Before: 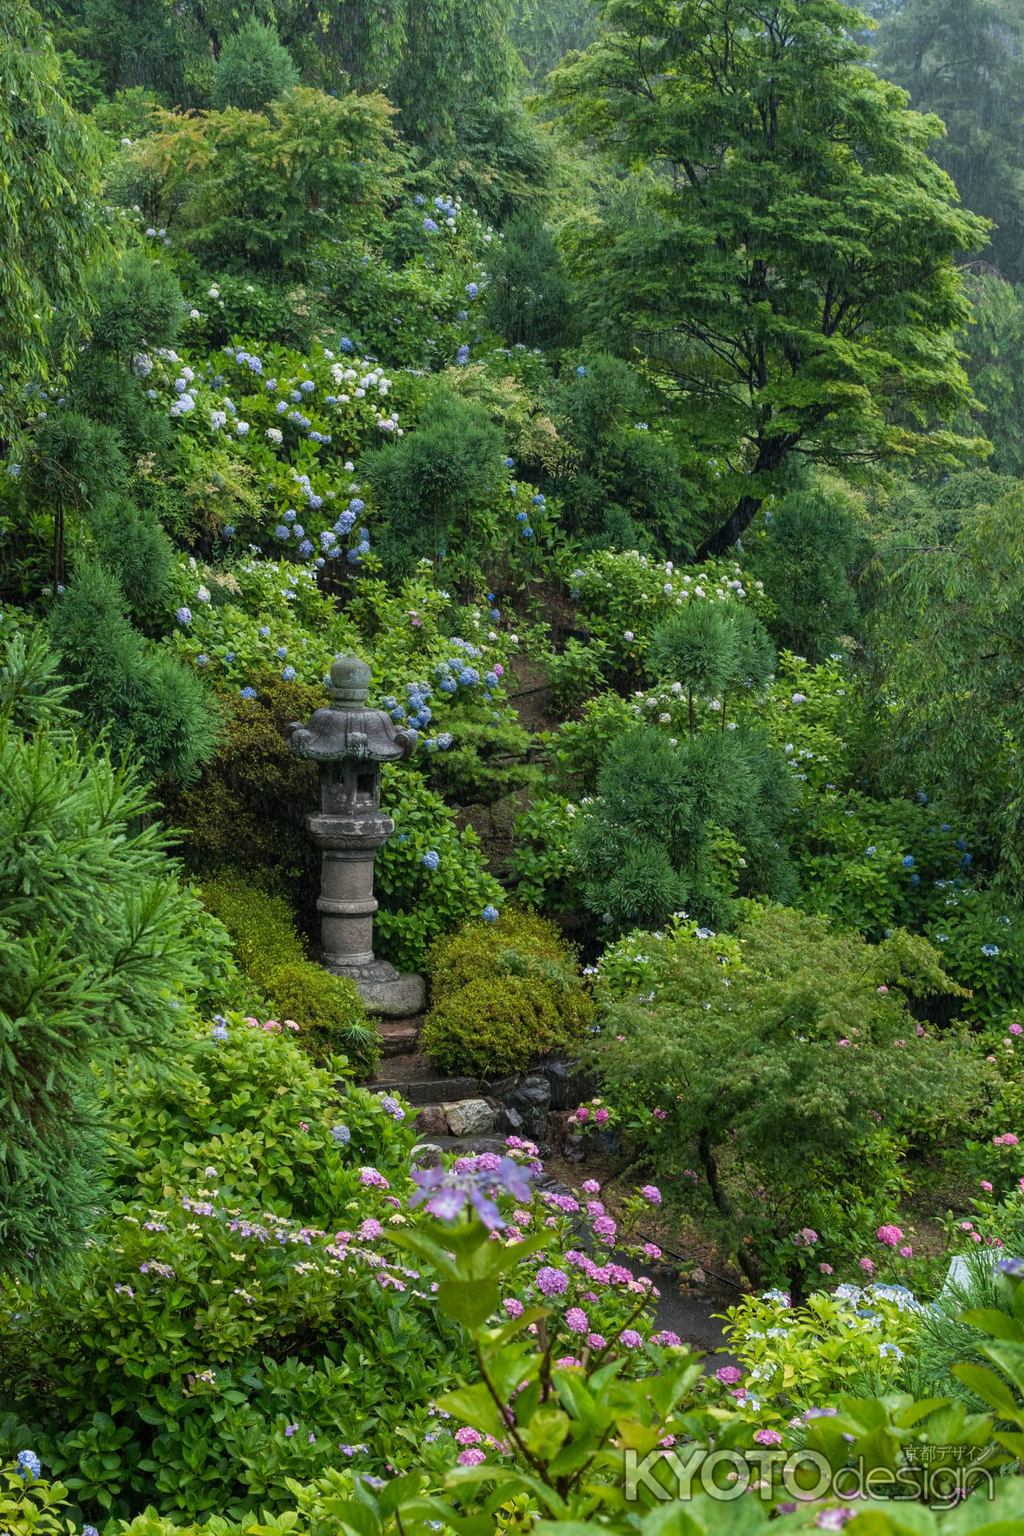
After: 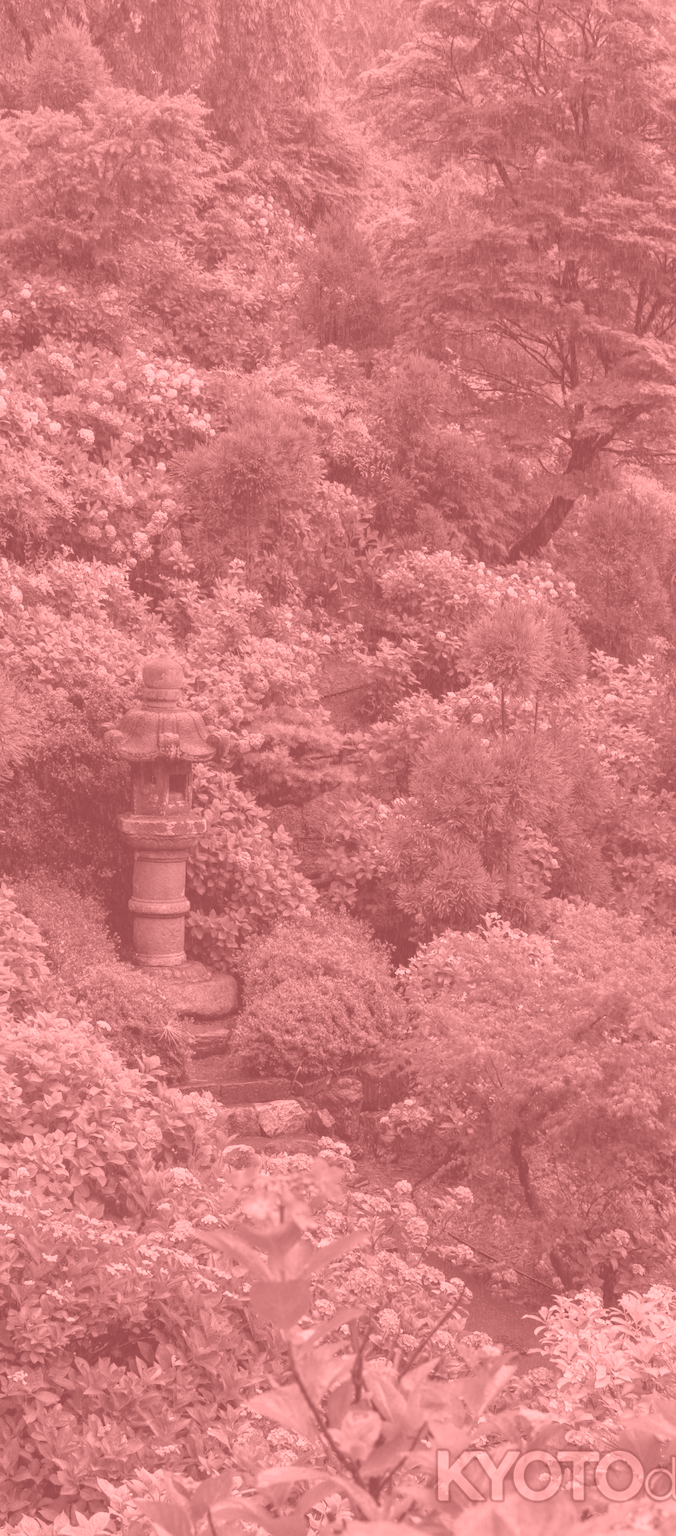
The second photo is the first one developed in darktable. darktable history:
colorize: saturation 51%, source mix 50.67%, lightness 50.67%
color balance rgb: linear chroma grading › shadows 32%, linear chroma grading › global chroma -2%, linear chroma grading › mid-tones 4%, perceptual saturation grading › global saturation -2%, perceptual saturation grading › highlights -8%, perceptual saturation grading › mid-tones 8%, perceptual saturation grading › shadows 4%, perceptual brilliance grading › highlights 8%, perceptual brilliance grading › mid-tones 4%, perceptual brilliance grading › shadows 2%, global vibrance 16%, saturation formula JzAzBz (2021)
crop and rotate: left 18.442%, right 15.508%
